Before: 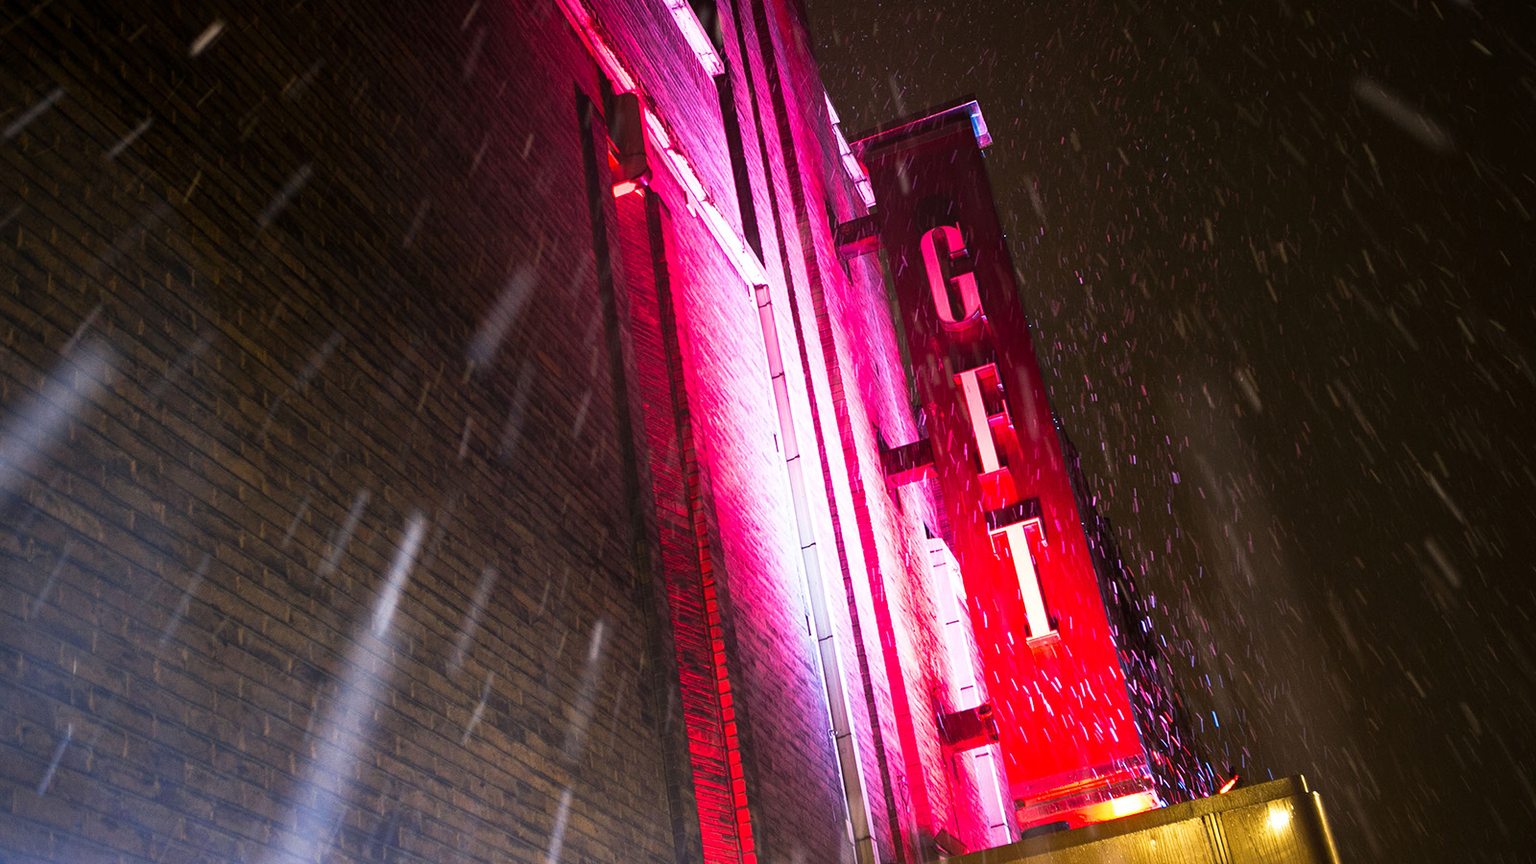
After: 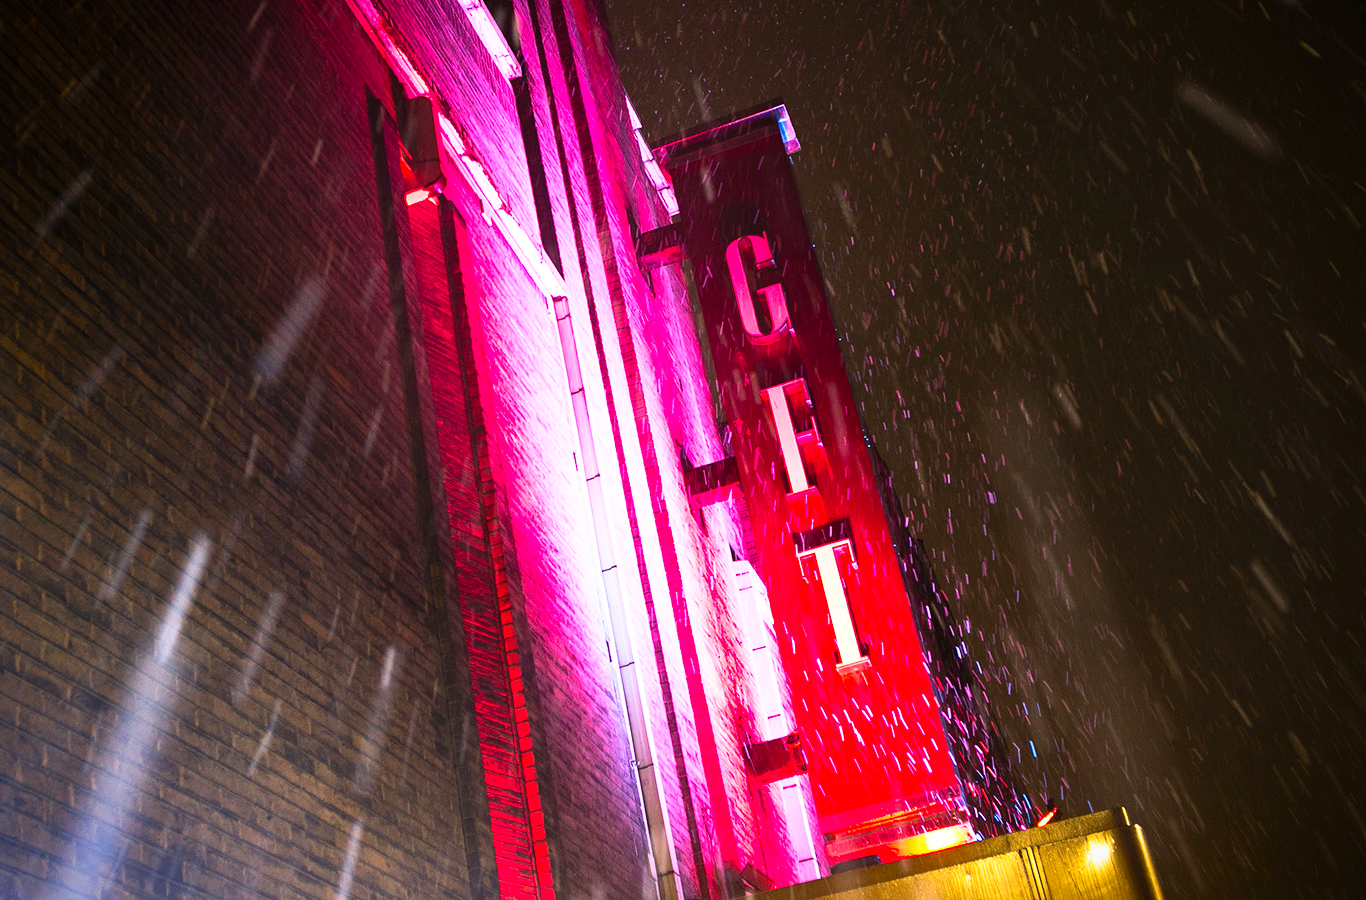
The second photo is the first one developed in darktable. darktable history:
crop and rotate: left 14.584%
vignetting: fall-off start 88.53%, fall-off radius 44.2%, saturation 0.376, width/height ratio 1.161
contrast brightness saturation: contrast 0.2, brightness 0.16, saturation 0.22
